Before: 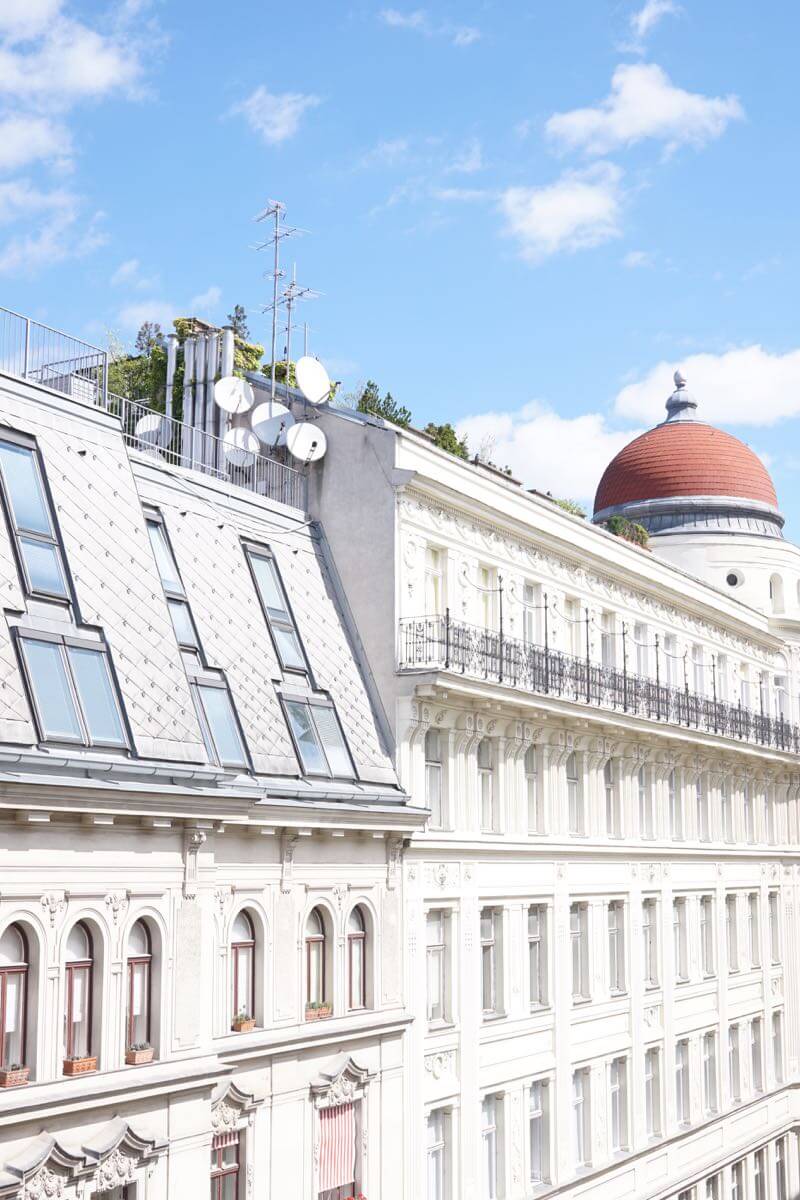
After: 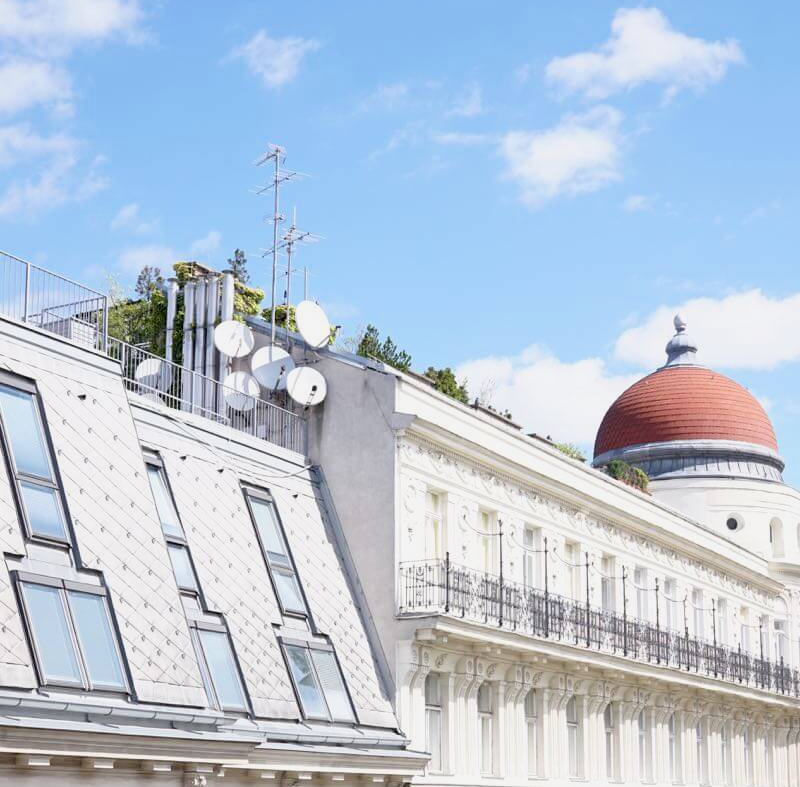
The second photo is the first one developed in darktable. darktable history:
exposure: black level correction 0.011, compensate highlight preservation false
filmic rgb: black relative exposure -16 EV, white relative exposure 2.93 EV, hardness 9.96, color science v6 (2022)
crop and rotate: top 4.736%, bottom 29.633%
